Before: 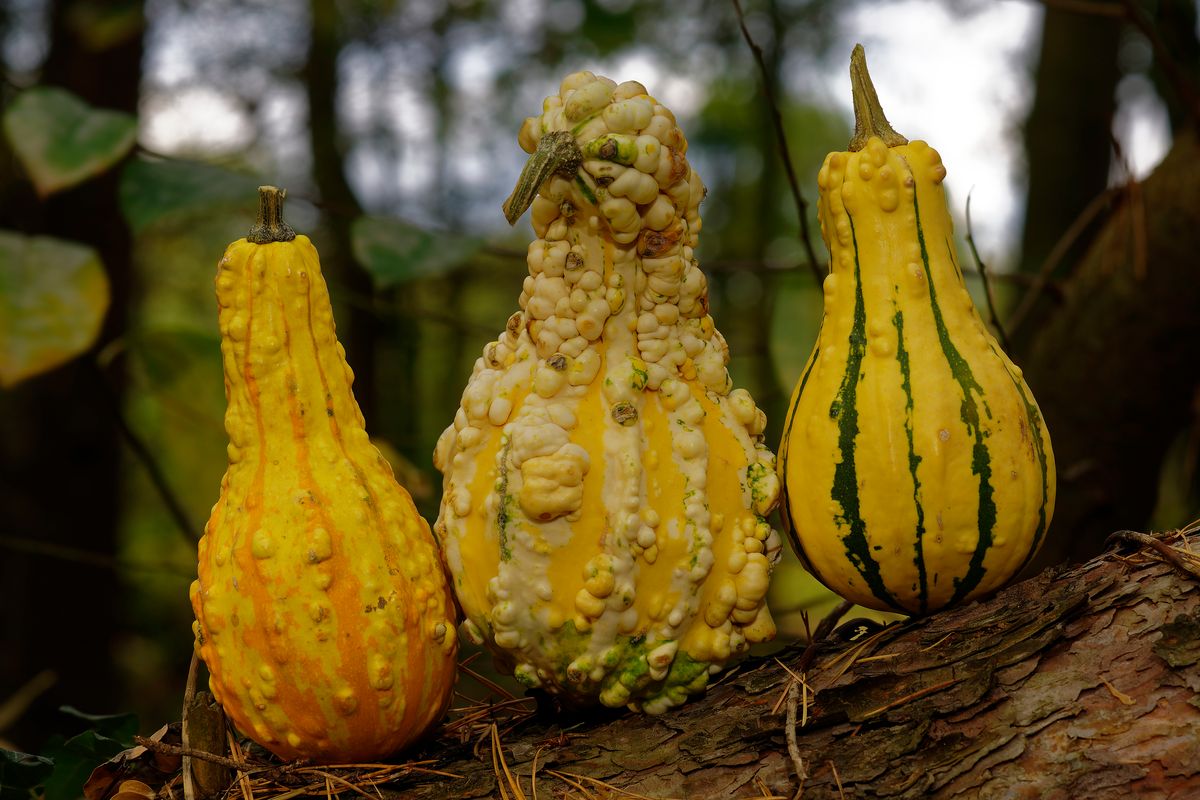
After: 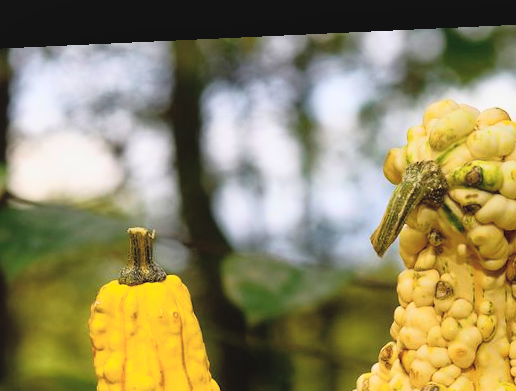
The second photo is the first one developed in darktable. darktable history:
crop and rotate: left 10.817%, top 0.062%, right 47.194%, bottom 53.626%
rotate and perspective: rotation -2.22°, lens shift (horizontal) -0.022, automatic cropping off
shadows and highlights: shadows 37.27, highlights -28.18, soften with gaussian
tone curve: curves: ch0 [(0, 0.052) (0.207, 0.35) (0.392, 0.592) (0.54, 0.803) (0.725, 0.922) (0.99, 0.974)], color space Lab, independent channels, preserve colors none
color balance rgb: perceptual saturation grading › global saturation 20%, global vibrance 20%
